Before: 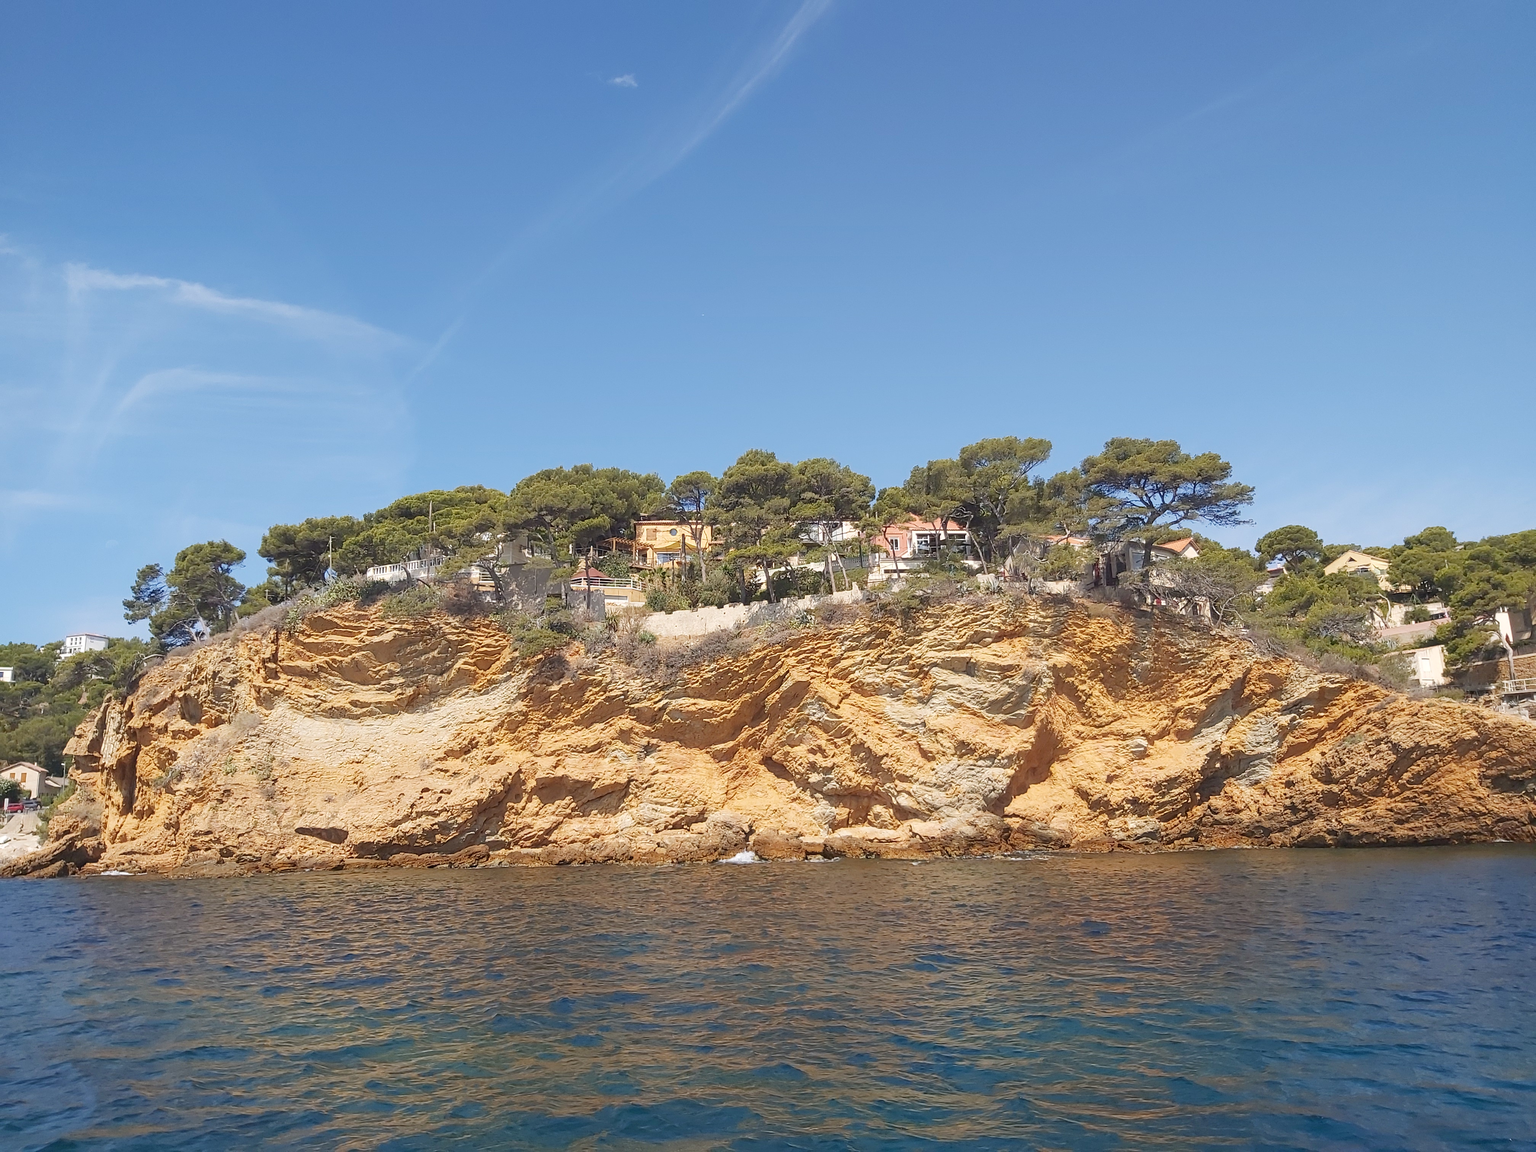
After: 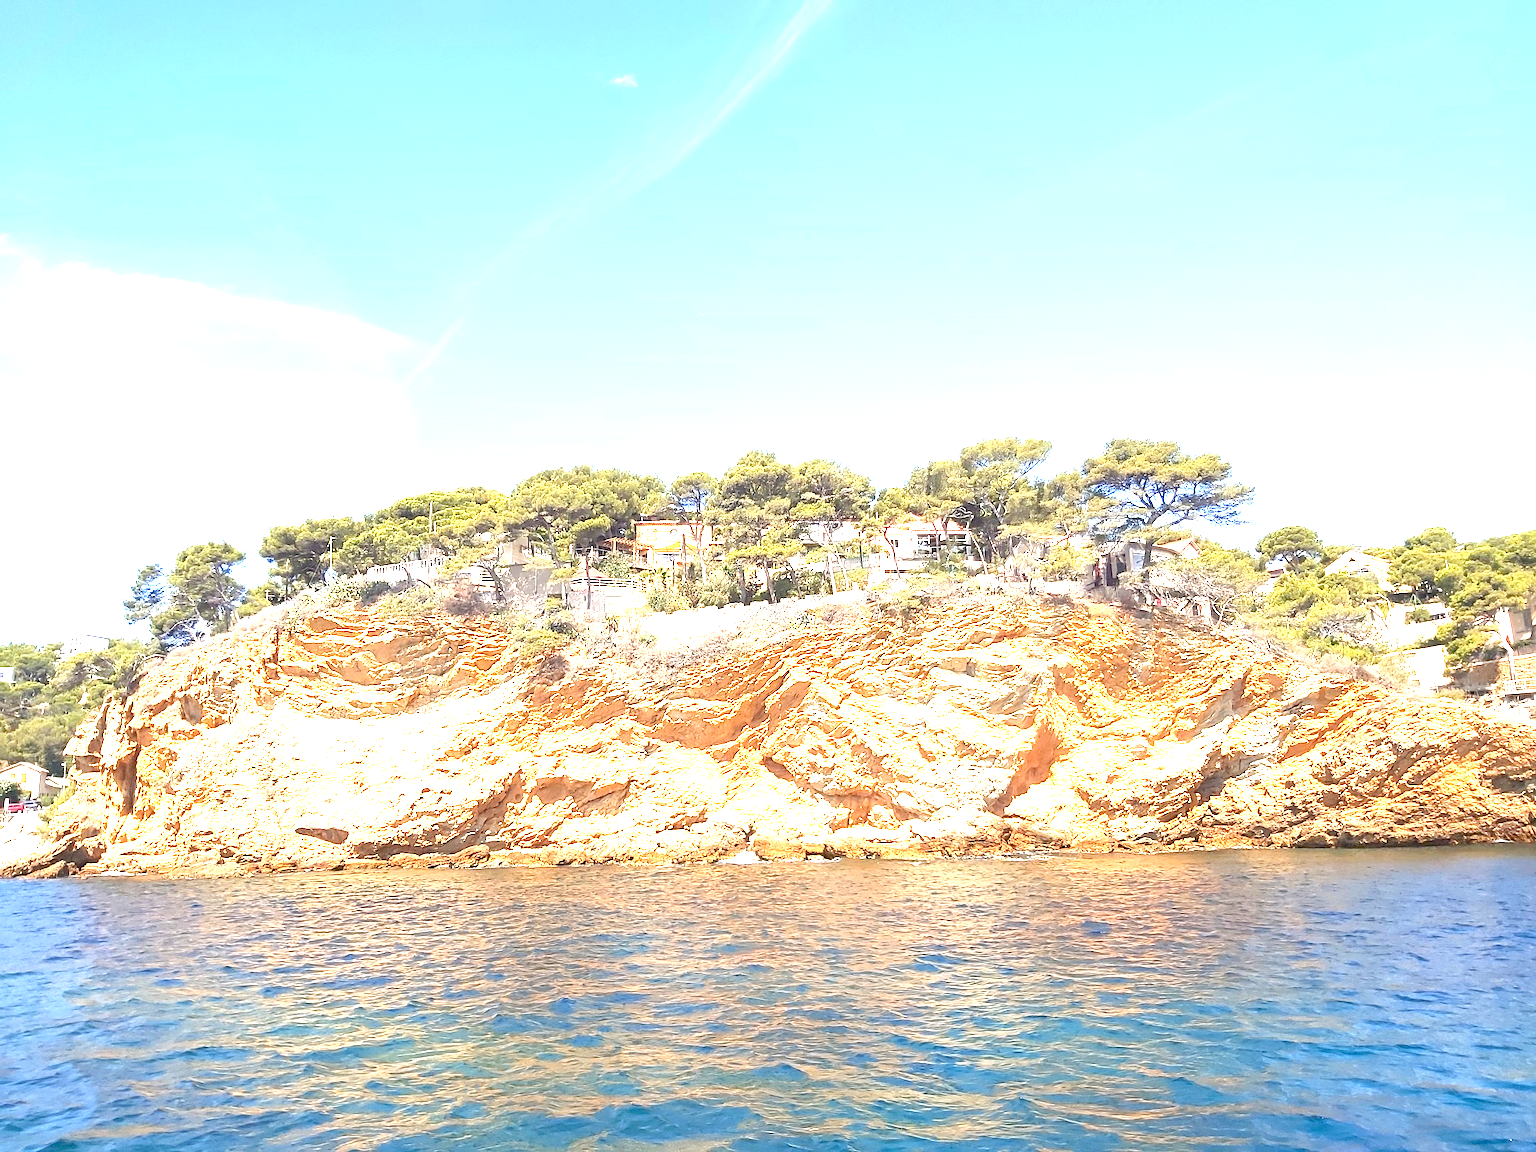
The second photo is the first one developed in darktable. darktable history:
exposure: black level correction 0.006, exposure 2.072 EV, compensate highlight preservation false
base curve: preserve colors none
